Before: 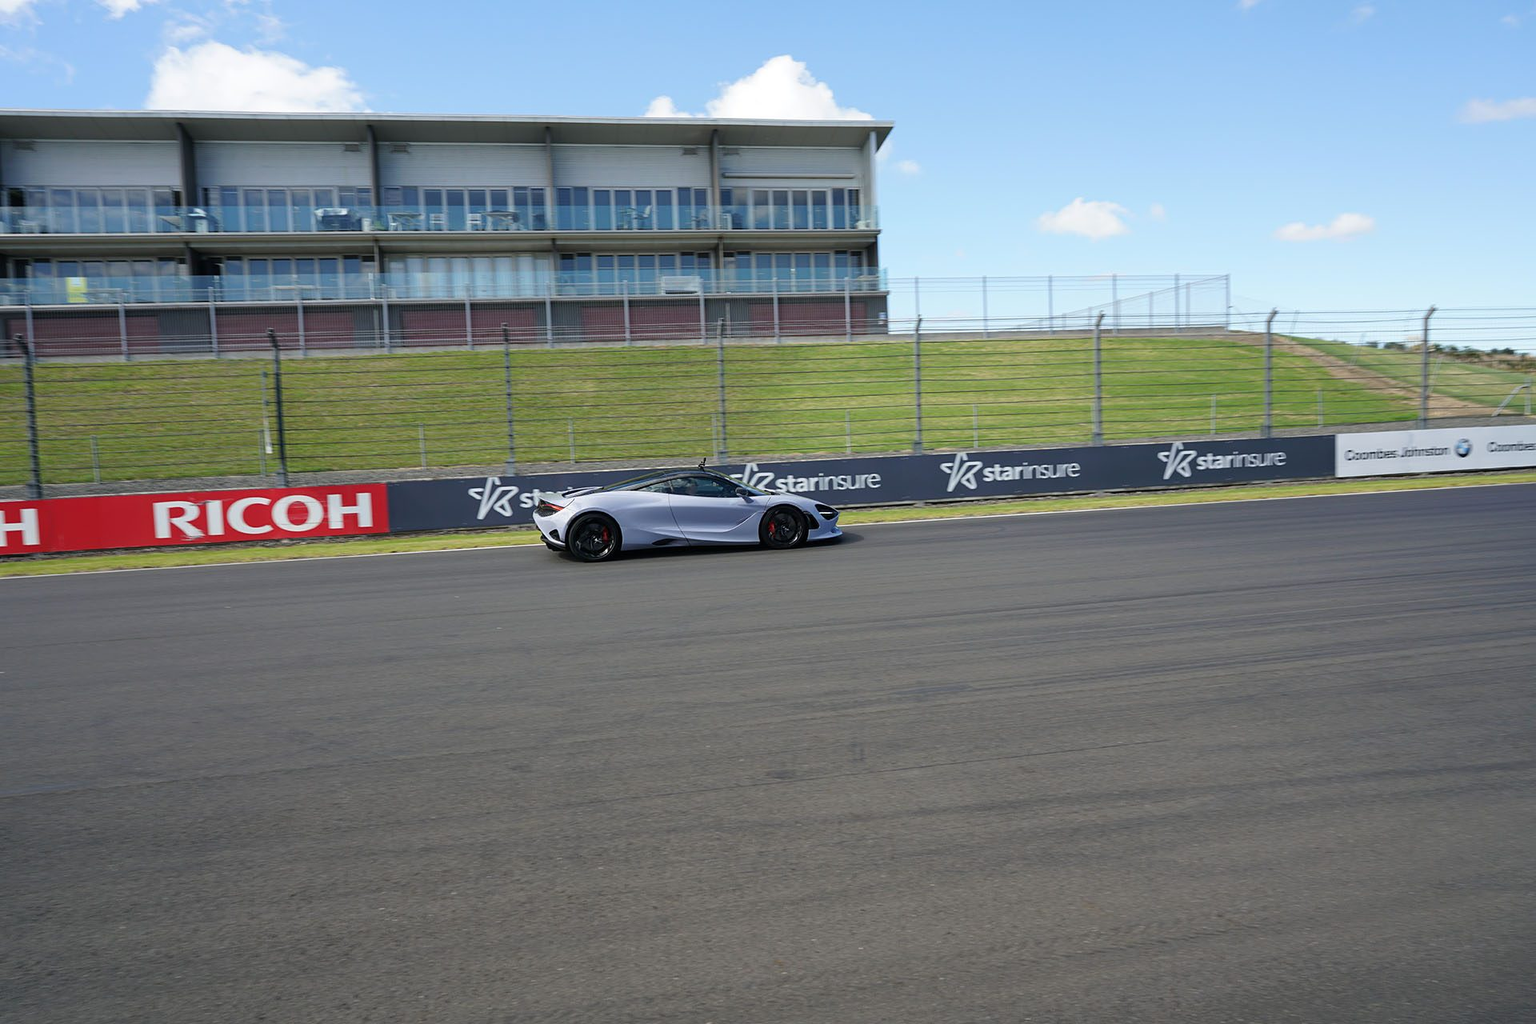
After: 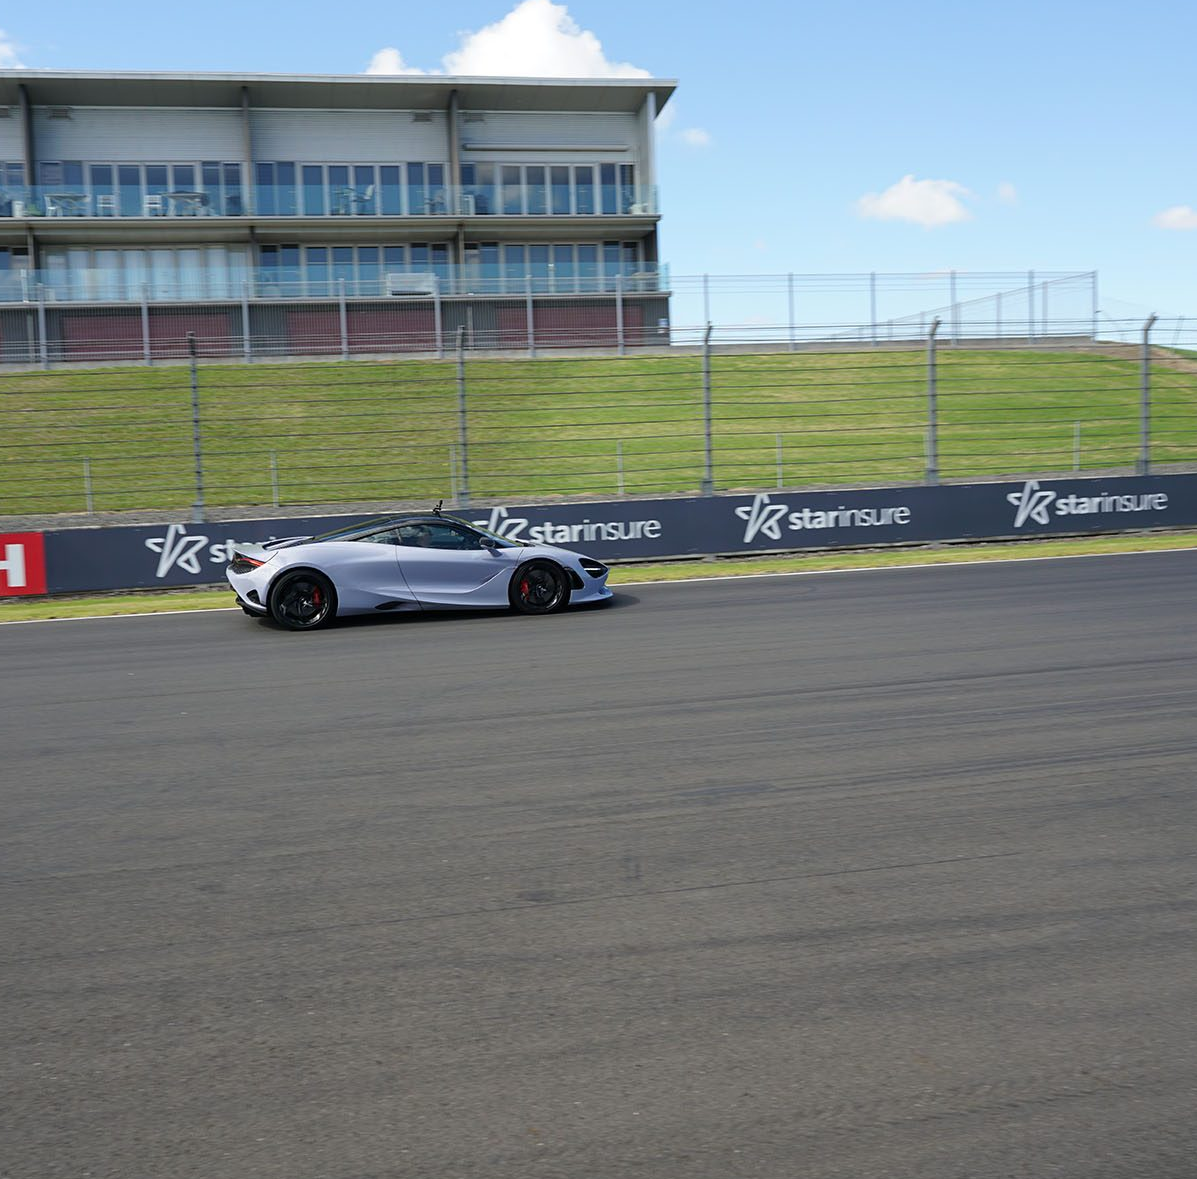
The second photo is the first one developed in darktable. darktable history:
crop and rotate: left 22.918%, top 5.629%, right 14.711%, bottom 2.247%
exposure: compensate exposure bias true, compensate highlight preservation false
